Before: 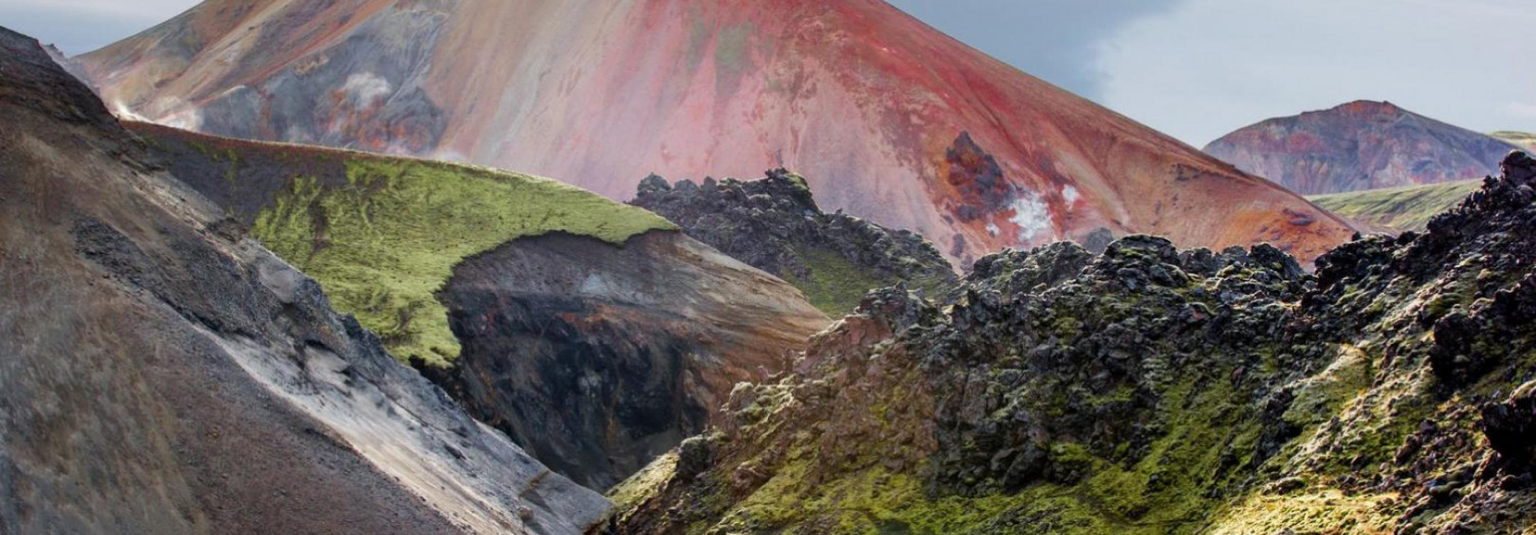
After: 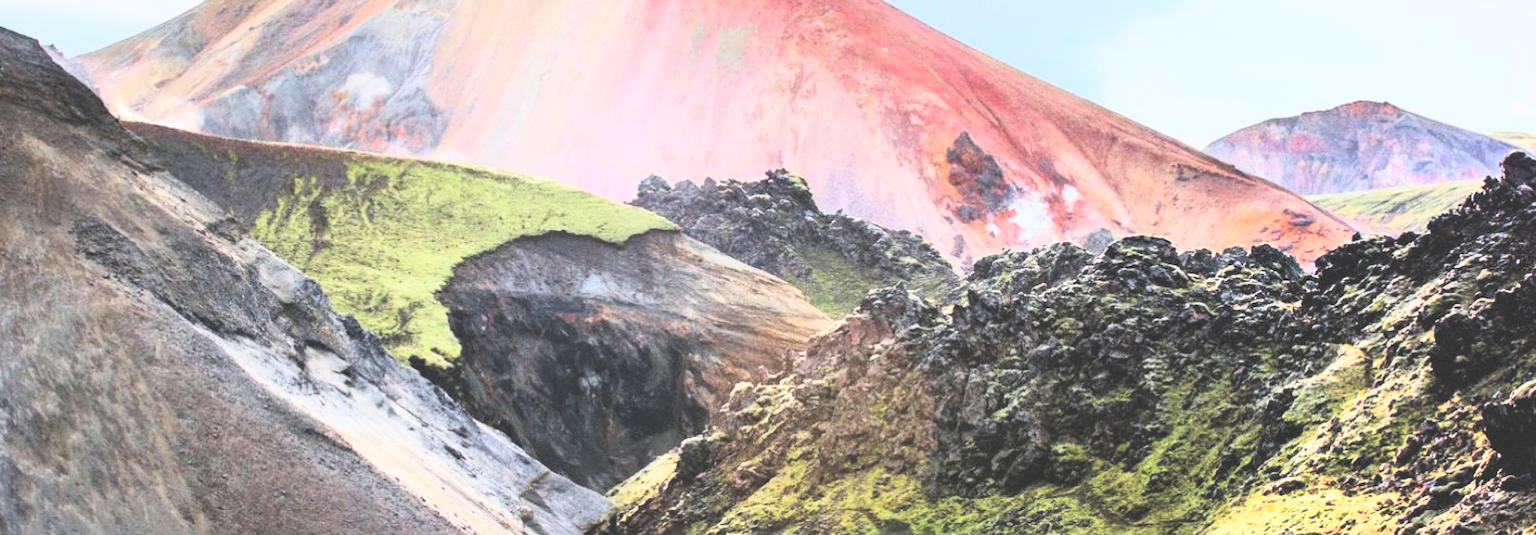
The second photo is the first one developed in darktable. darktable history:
rgb curve: curves: ch0 [(0, 0) (0.21, 0.15) (0.24, 0.21) (0.5, 0.75) (0.75, 0.96) (0.89, 0.99) (1, 1)]; ch1 [(0, 0.02) (0.21, 0.13) (0.25, 0.2) (0.5, 0.67) (0.75, 0.9) (0.89, 0.97) (1, 1)]; ch2 [(0, 0.02) (0.21, 0.13) (0.25, 0.2) (0.5, 0.67) (0.75, 0.9) (0.89, 0.97) (1, 1)], compensate middle gray true
grain: coarseness 0.09 ISO
exposure: black level correction -0.041, exposure 0.064 EV, compensate highlight preservation false
